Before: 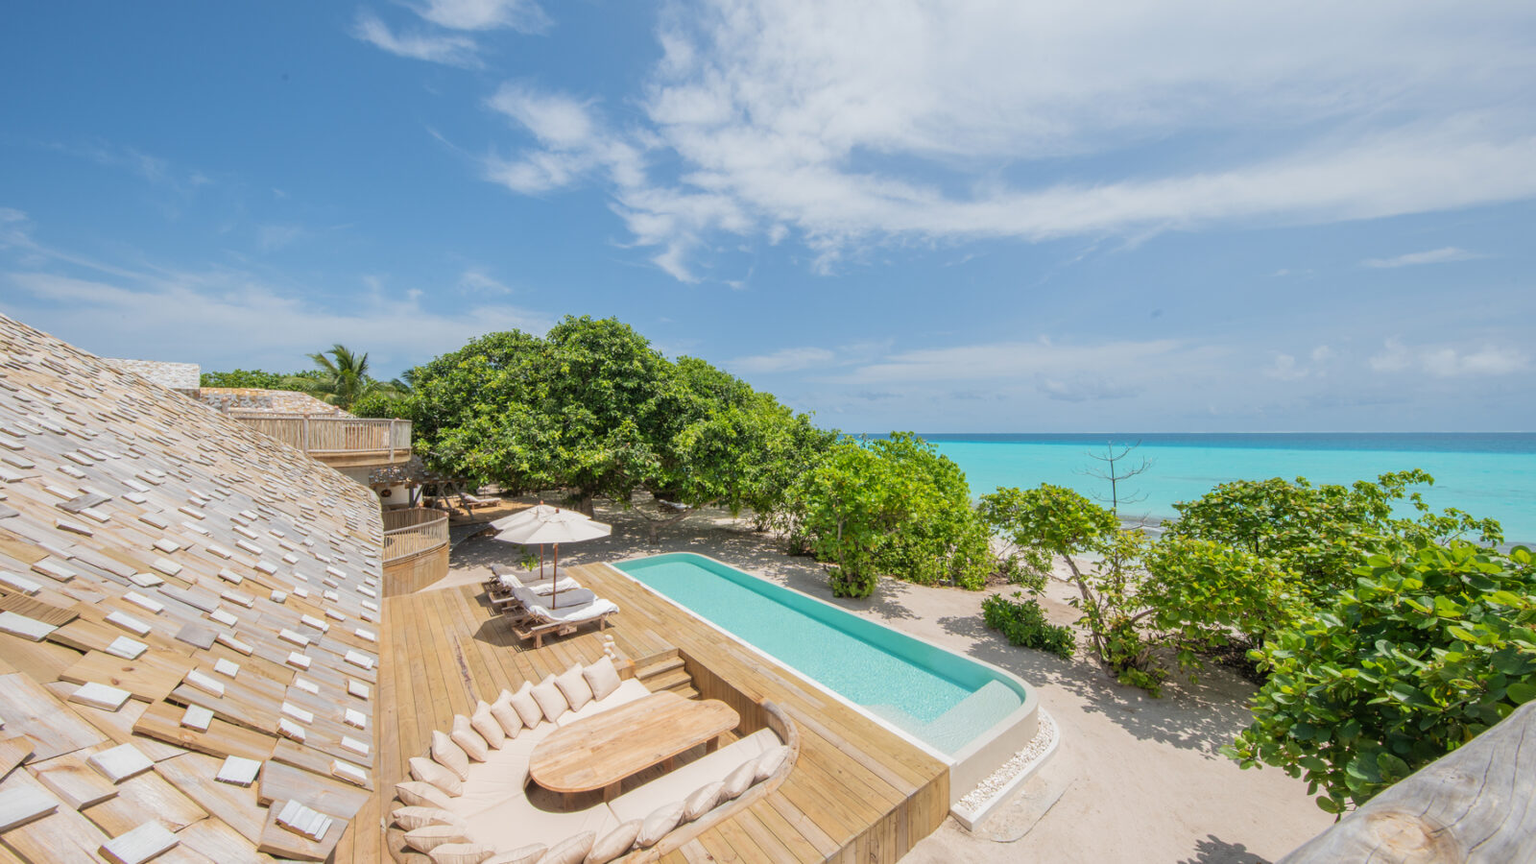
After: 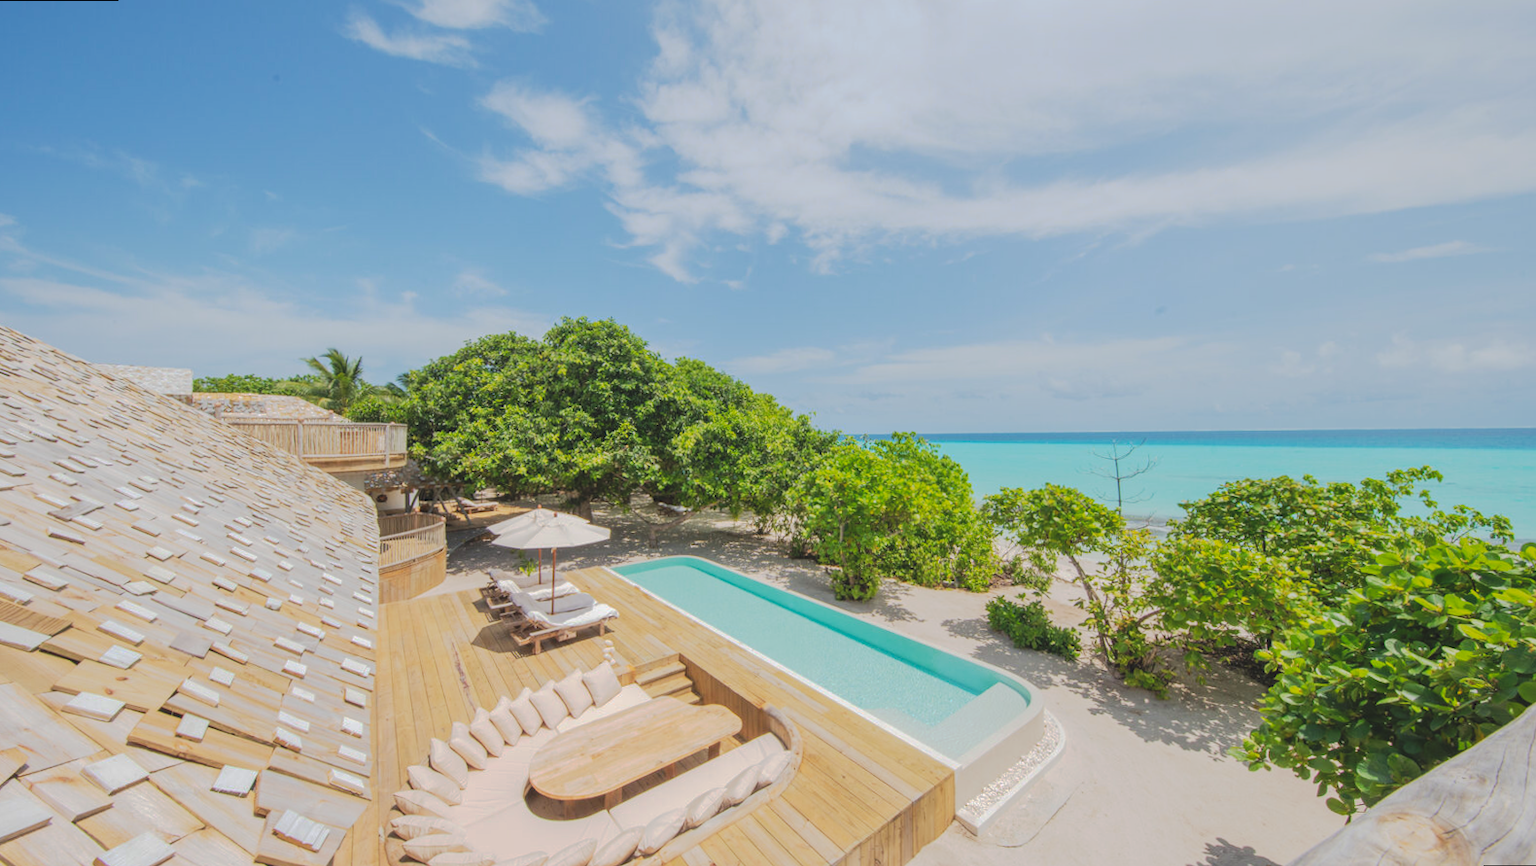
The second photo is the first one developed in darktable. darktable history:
tone curve: curves: ch0 [(0, 0) (0.003, 0.08) (0.011, 0.088) (0.025, 0.104) (0.044, 0.122) (0.069, 0.141) (0.1, 0.161) (0.136, 0.181) (0.177, 0.209) (0.224, 0.246) (0.277, 0.293) (0.335, 0.343) (0.399, 0.399) (0.468, 0.464) (0.543, 0.54) (0.623, 0.616) (0.709, 0.694) (0.801, 0.757) (0.898, 0.821) (1, 1)], preserve colors none
contrast brightness saturation: contrast 0.07, brightness 0.08, saturation 0.18
rotate and perspective: rotation -0.45°, automatic cropping original format, crop left 0.008, crop right 0.992, crop top 0.012, crop bottom 0.988
